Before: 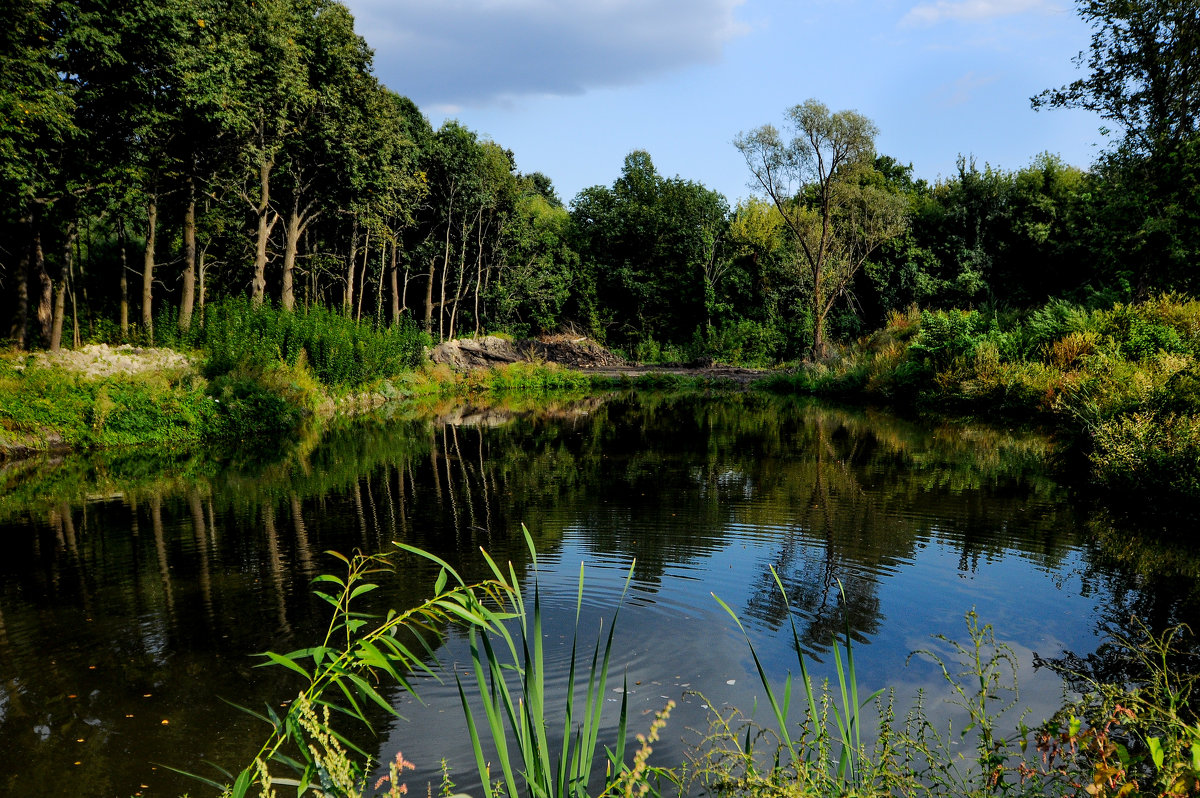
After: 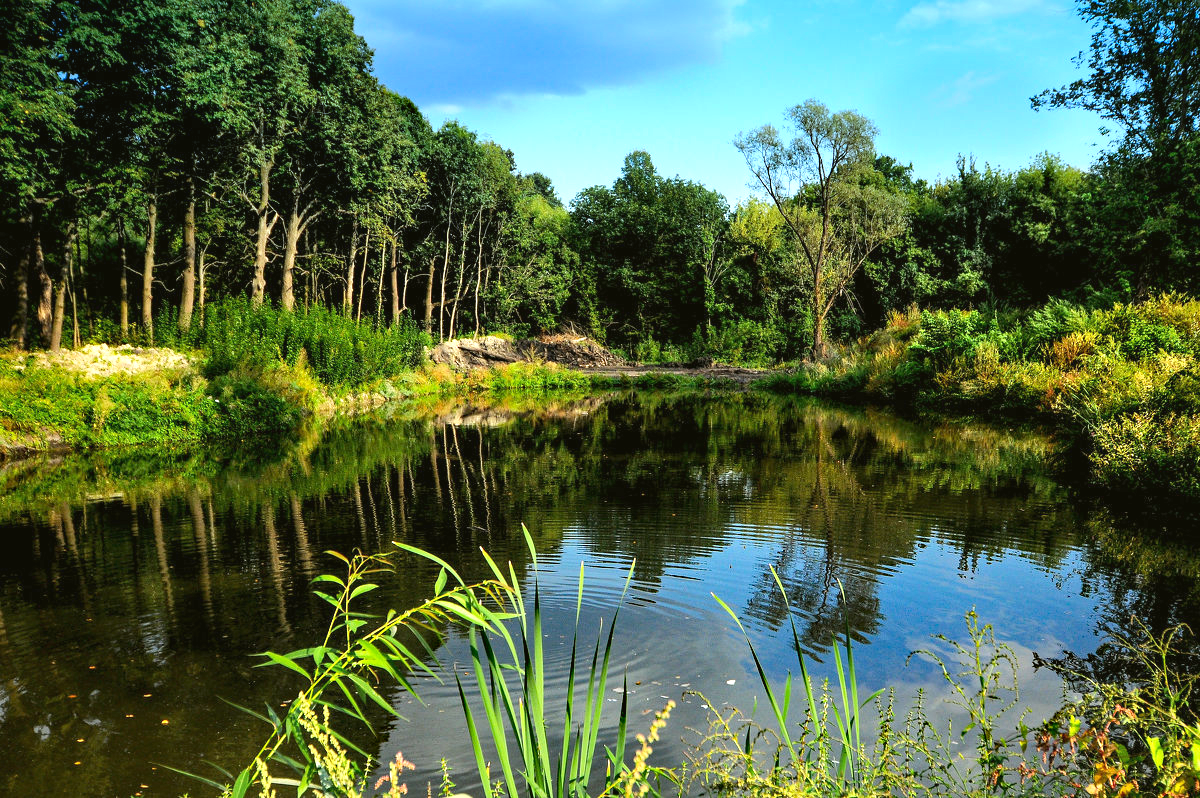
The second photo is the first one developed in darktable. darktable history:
exposure: black level correction 0, exposure 1.2 EV, compensate exposure bias true, compensate highlight preservation false
color balance: mode lift, gamma, gain (sRGB), lift [1.04, 1, 1, 0.97], gamma [1.01, 1, 1, 0.97], gain [0.96, 1, 1, 0.97]
graduated density: density 2.02 EV, hardness 44%, rotation 0.374°, offset 8.21, hue 208.8°, saturation 97%
haze removal: strength 0.29, distance 0.25, compatibility mode true, adaptive false
